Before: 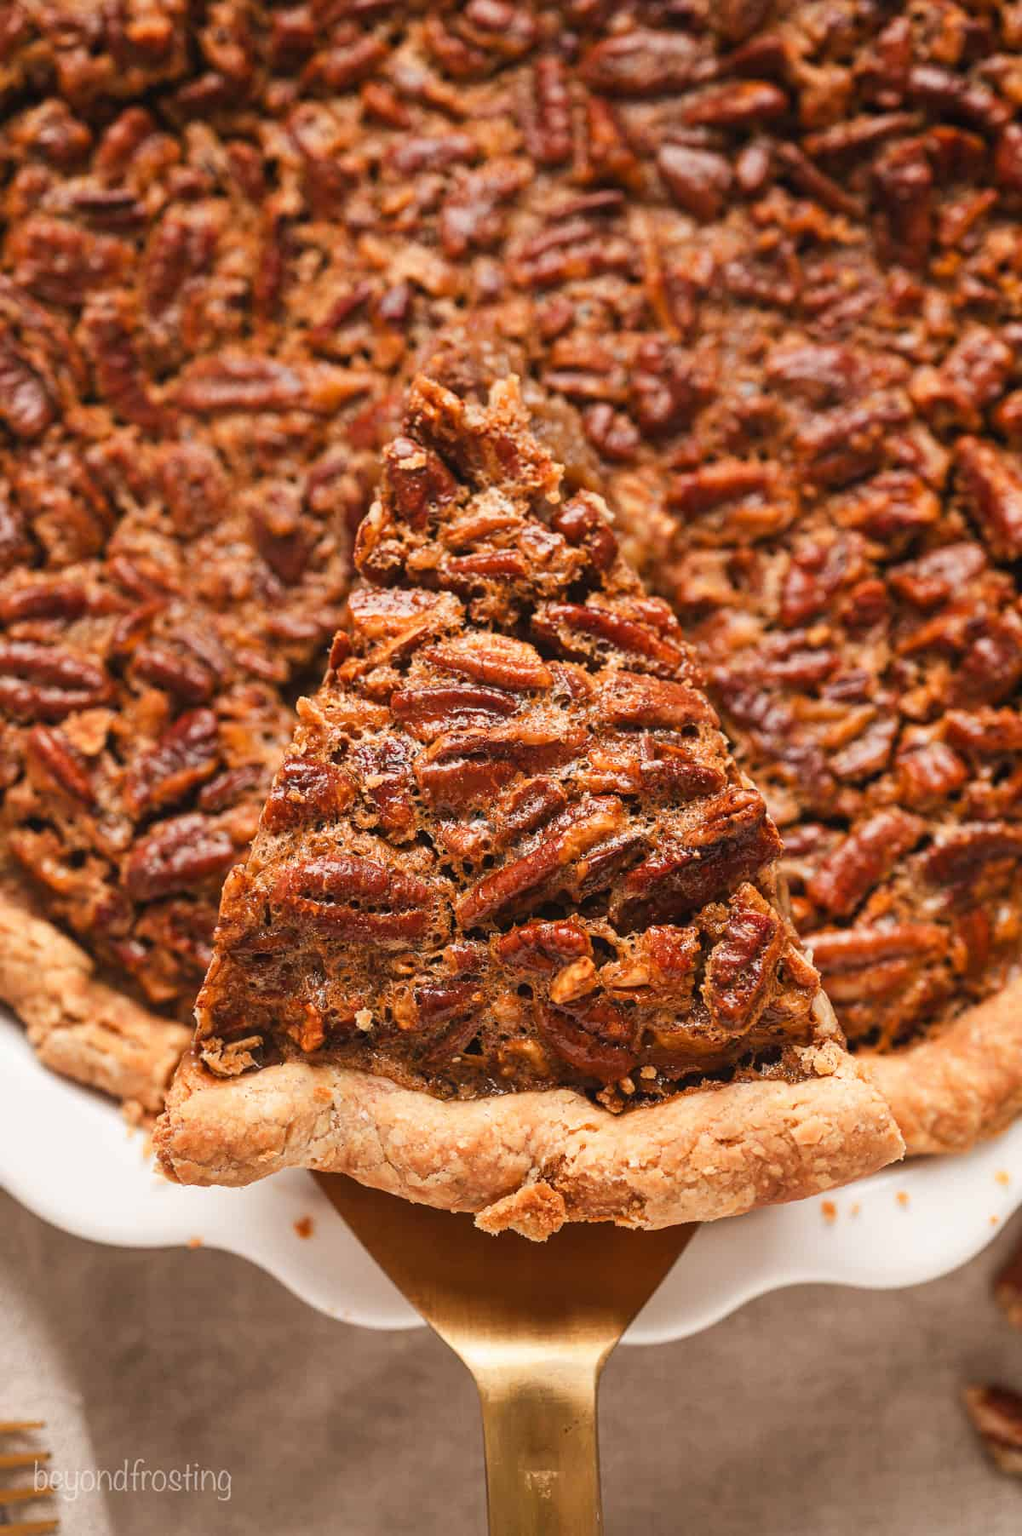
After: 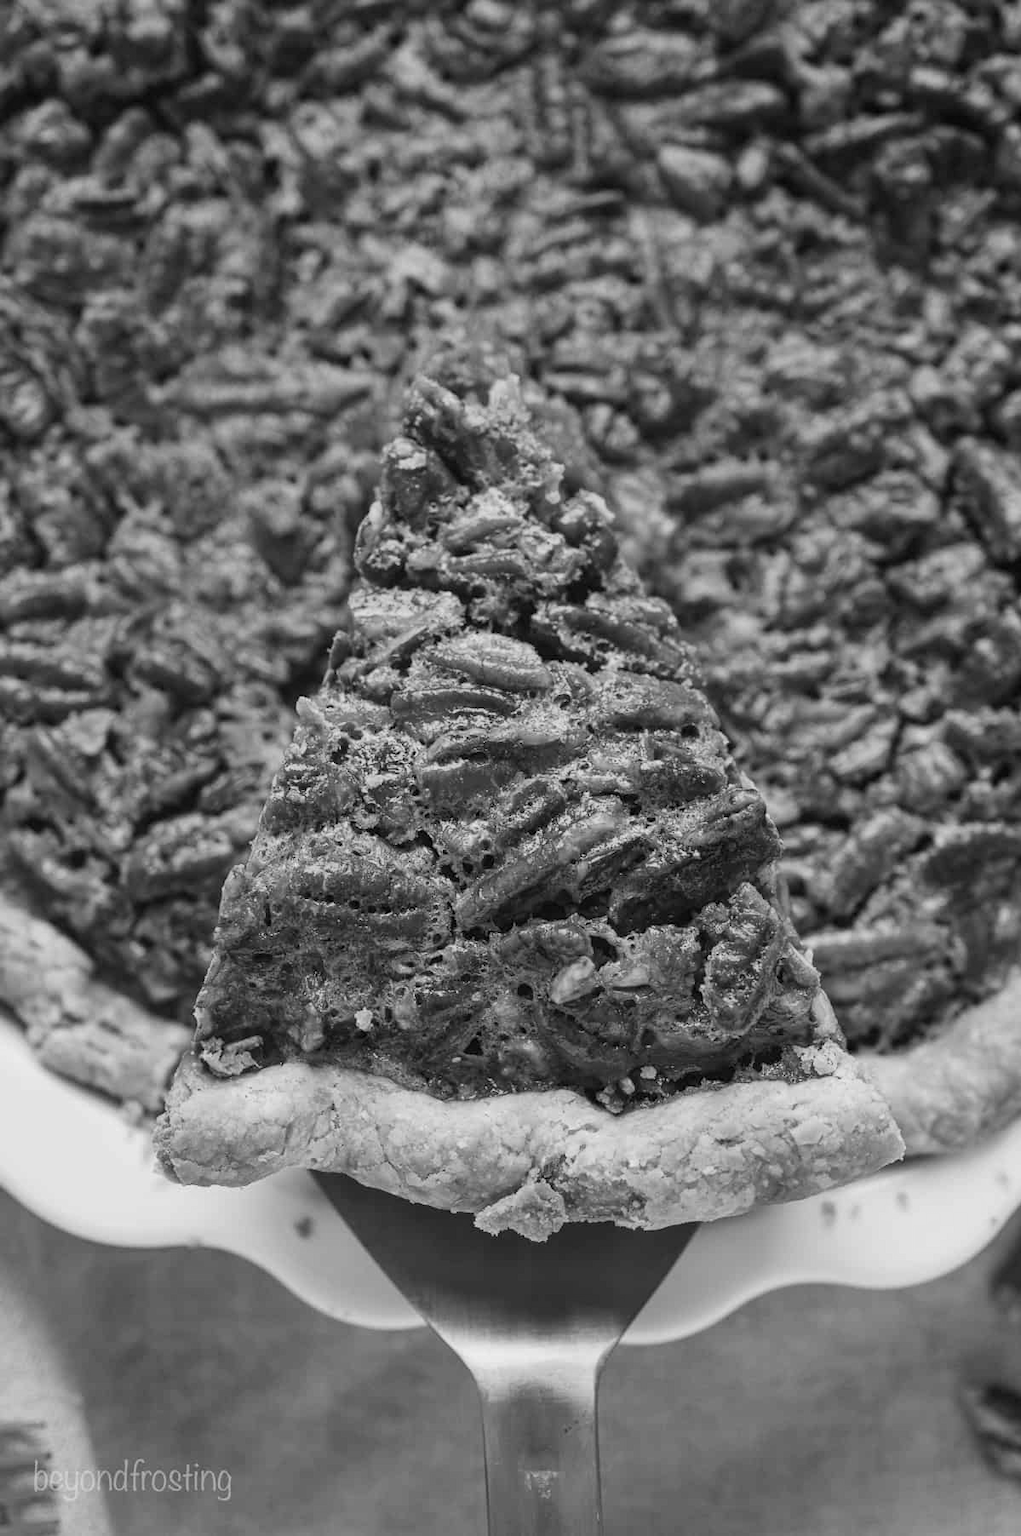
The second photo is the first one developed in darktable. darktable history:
color balance rgb: perceptual saturation grading › global saturation 35%, perceptual saturation grading › highlights -30%, perceptual saturation grading › shadows 35%, perceptual brilliance grading › global brilliance 3%, perceptual brilliance grading › highlights -3%, perceptual brilliance grading › shadows 3%
monochrome: a -74.22, b 78.2
